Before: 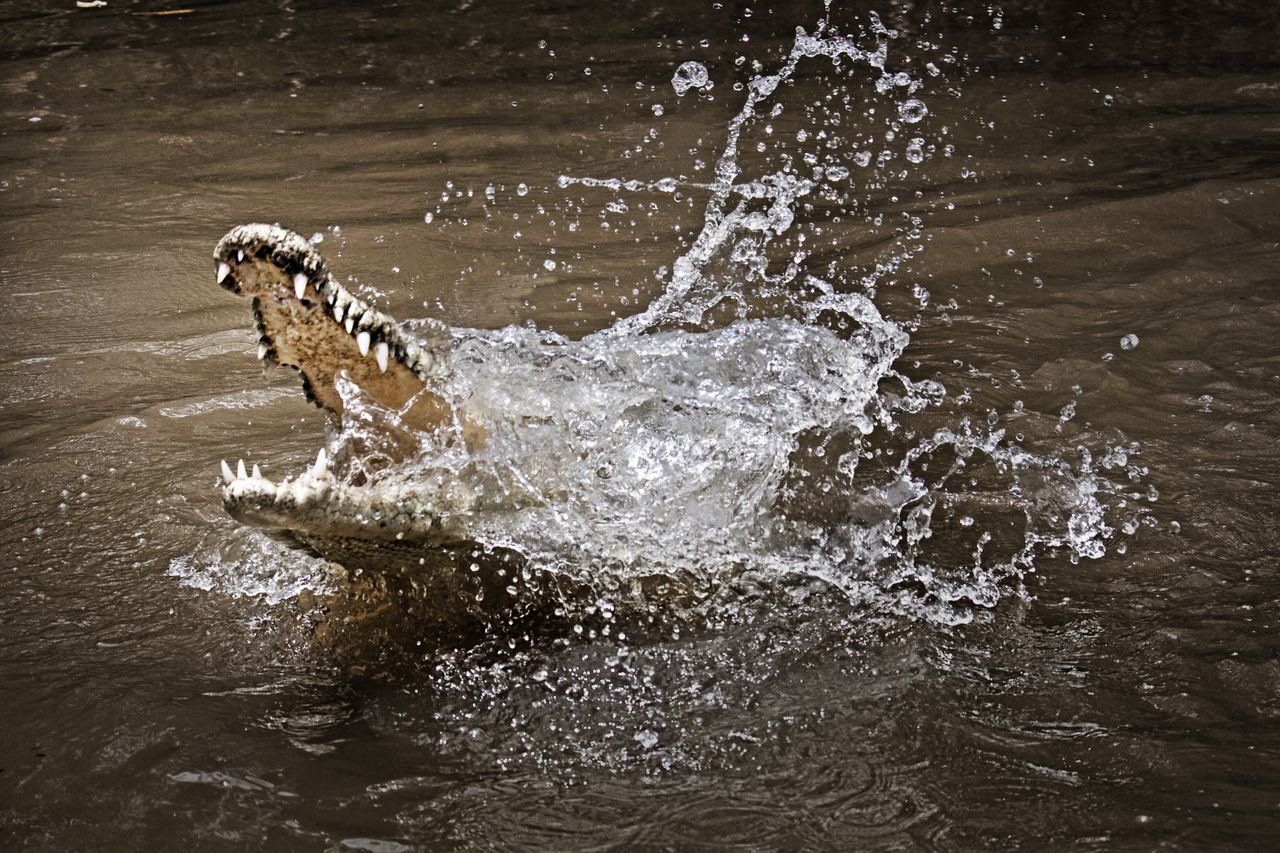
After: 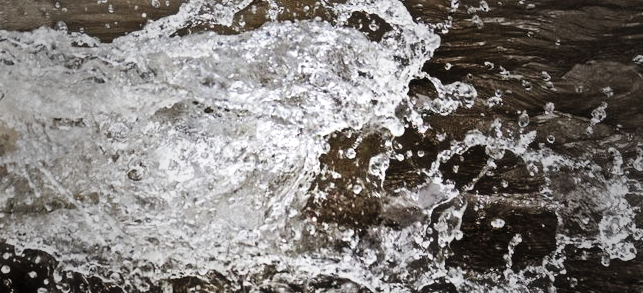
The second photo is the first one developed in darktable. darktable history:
local contrast: mode bilateral grid, contrast 20, coarseness 50, detail 130%, midtone range 0.2
exposure: compensate highlight preservation false
crop: left 36.697%, top 35.045%, right 13.008%, bottom 30.588%
vignetting: fall-off start 16.82%, fall-off radius 99.54%, width/height ratio 0.714
haze removal: strength -0.06
contrast equalizer: y [[0.6 ×6], [0.55 ×6], [0 ×6], [0 ×6], [0 ×6]], mix 0.313
base curve: curves: ch0 [(0, 0) (0.036, 0.025) (0.121, 0.166) (0.206, 0.329) (0.605, 0.79) (1, 1)], preserve colors none
